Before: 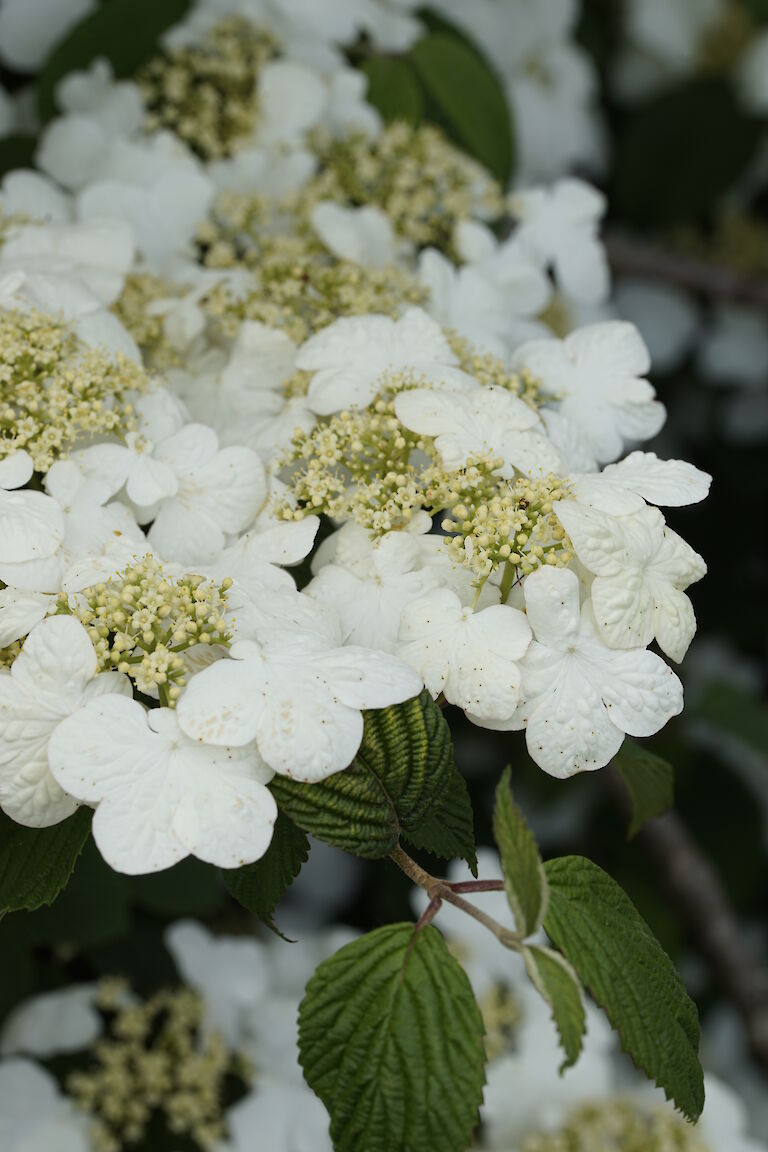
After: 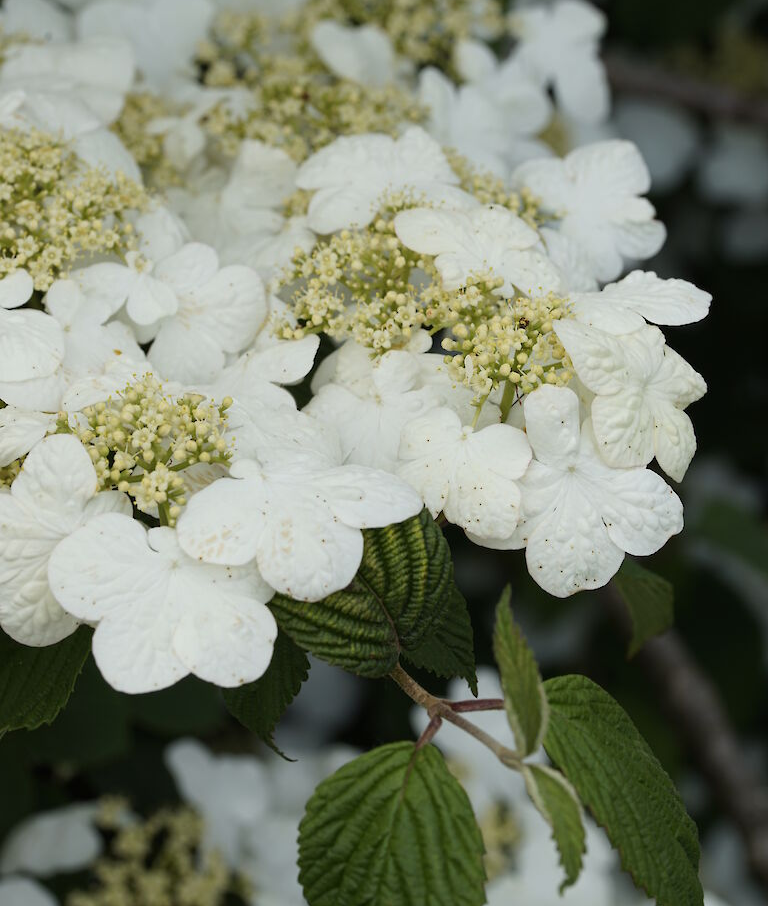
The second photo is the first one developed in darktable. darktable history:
crop and rotate: top 15.794%, bottom 5.519%
